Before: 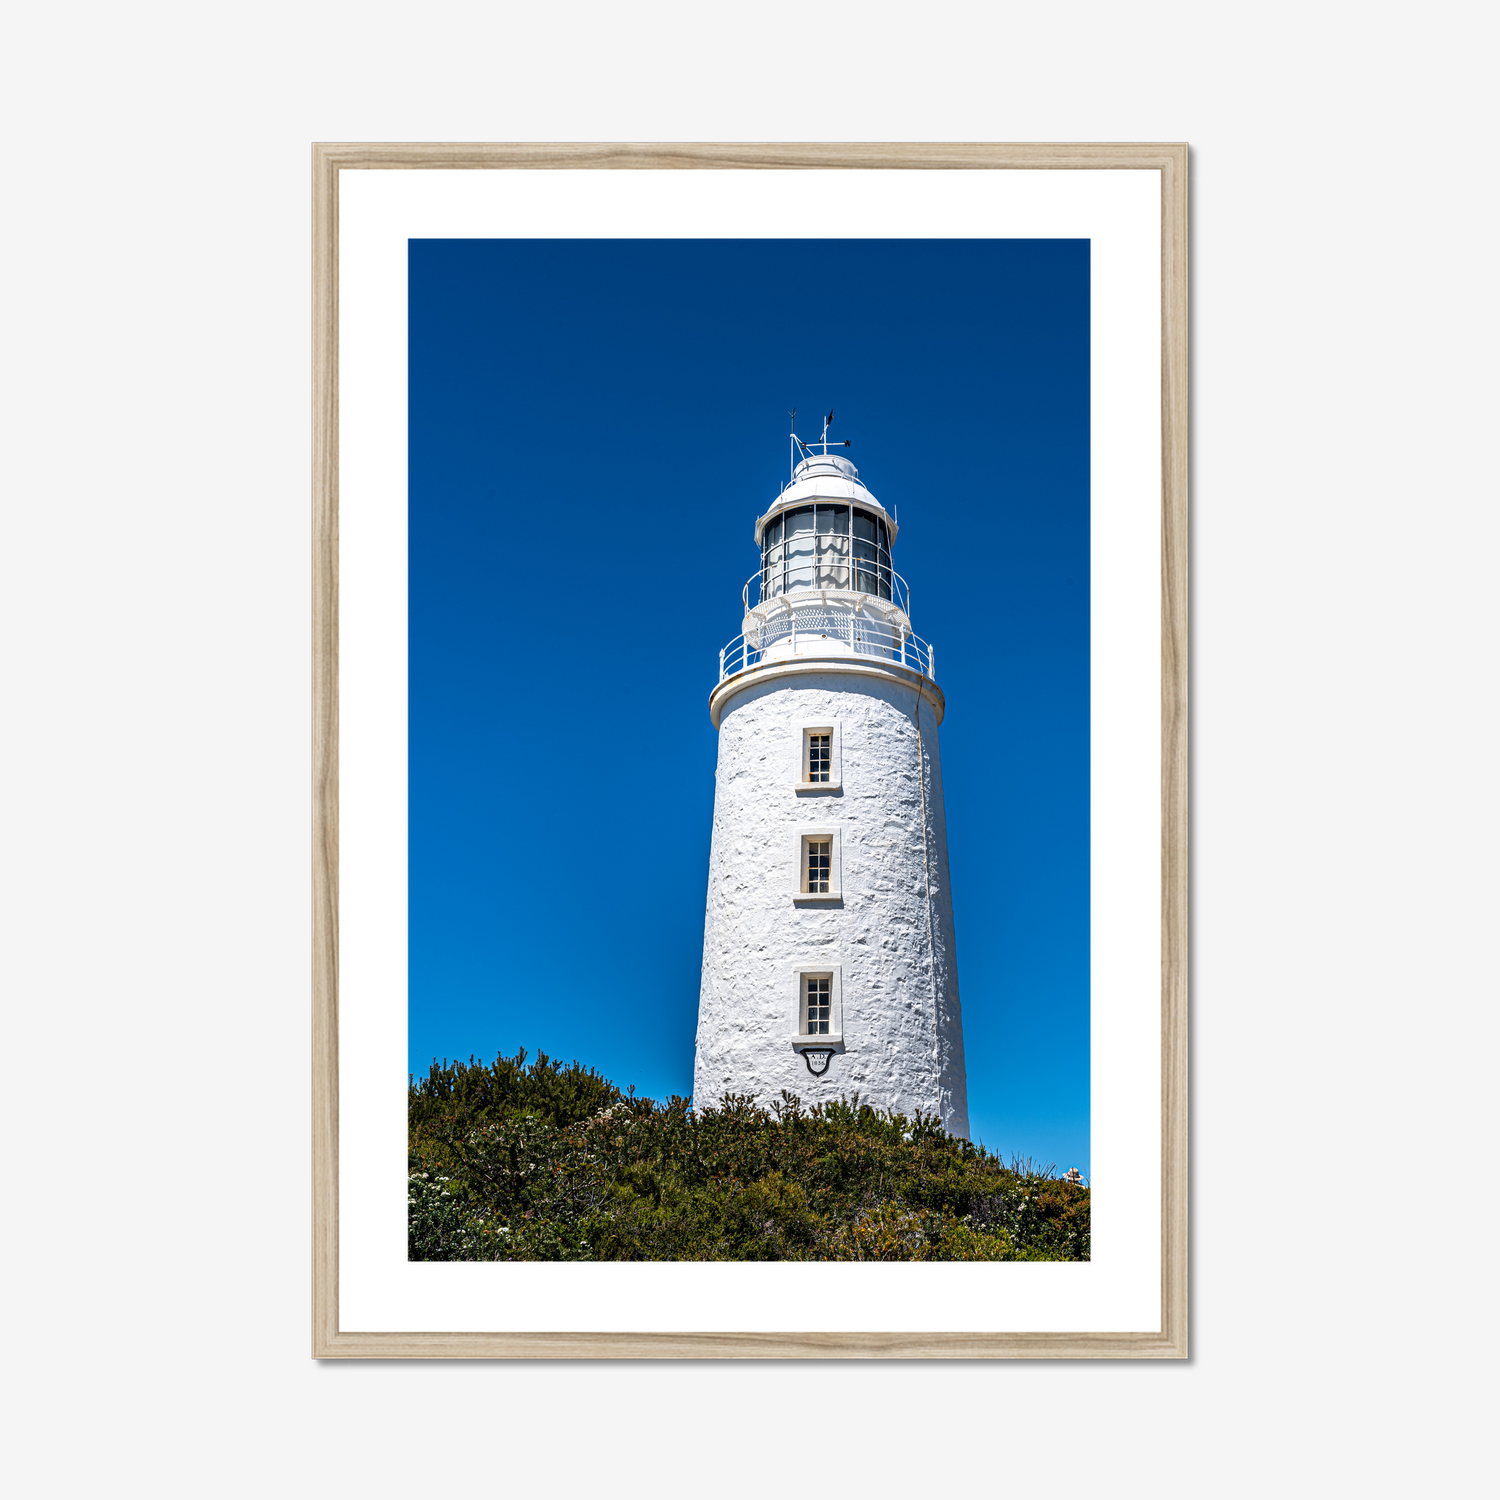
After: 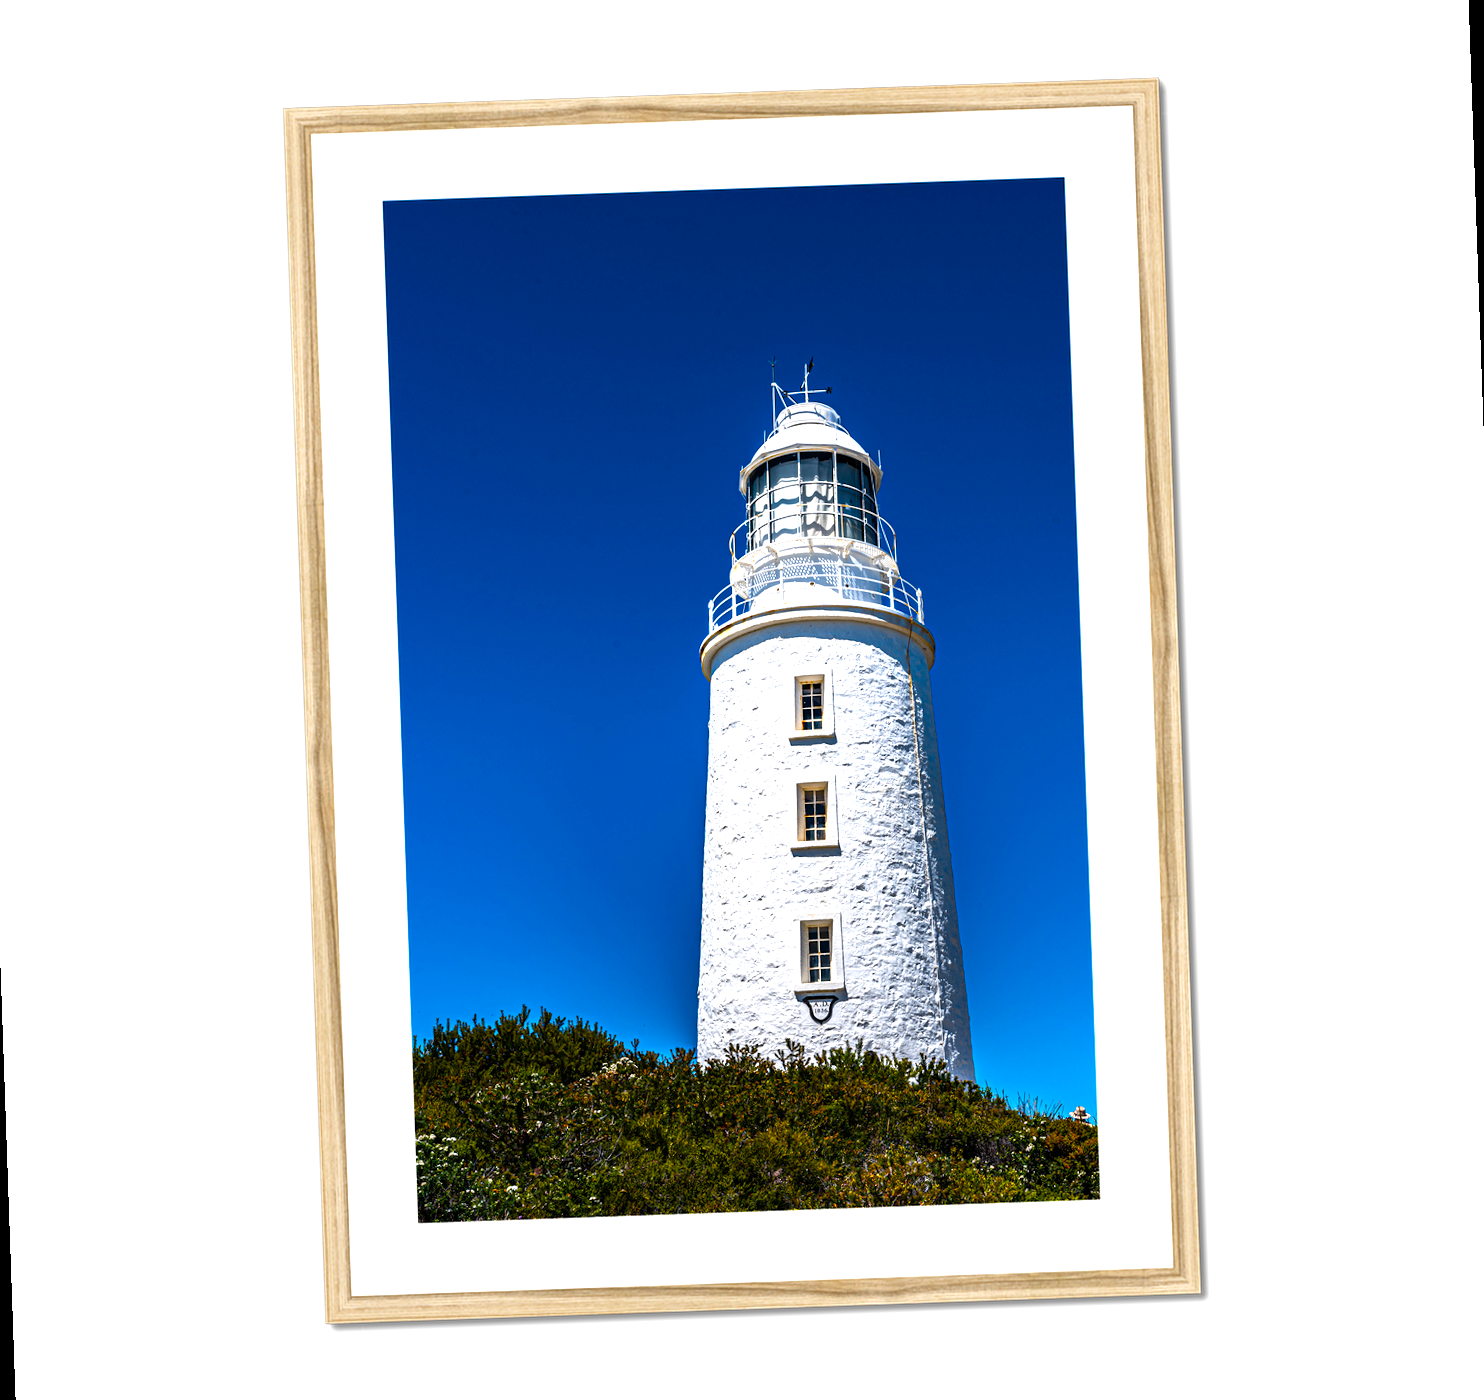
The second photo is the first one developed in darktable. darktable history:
color balance rgb: linear chroma grading › global chroma 9%, perceptual saturation grading › global saturation 36%, perceptual saturation grading › shadows 35%, perceptual brilliance grading › global brilliance 15%, perceptual brilliance grading › shadows -35%, global vibrance 15%
rotate and perspective: rotation -2°, crop left 0.022, crop right 0.978, crop top 0.049, crop bottom 0.951
